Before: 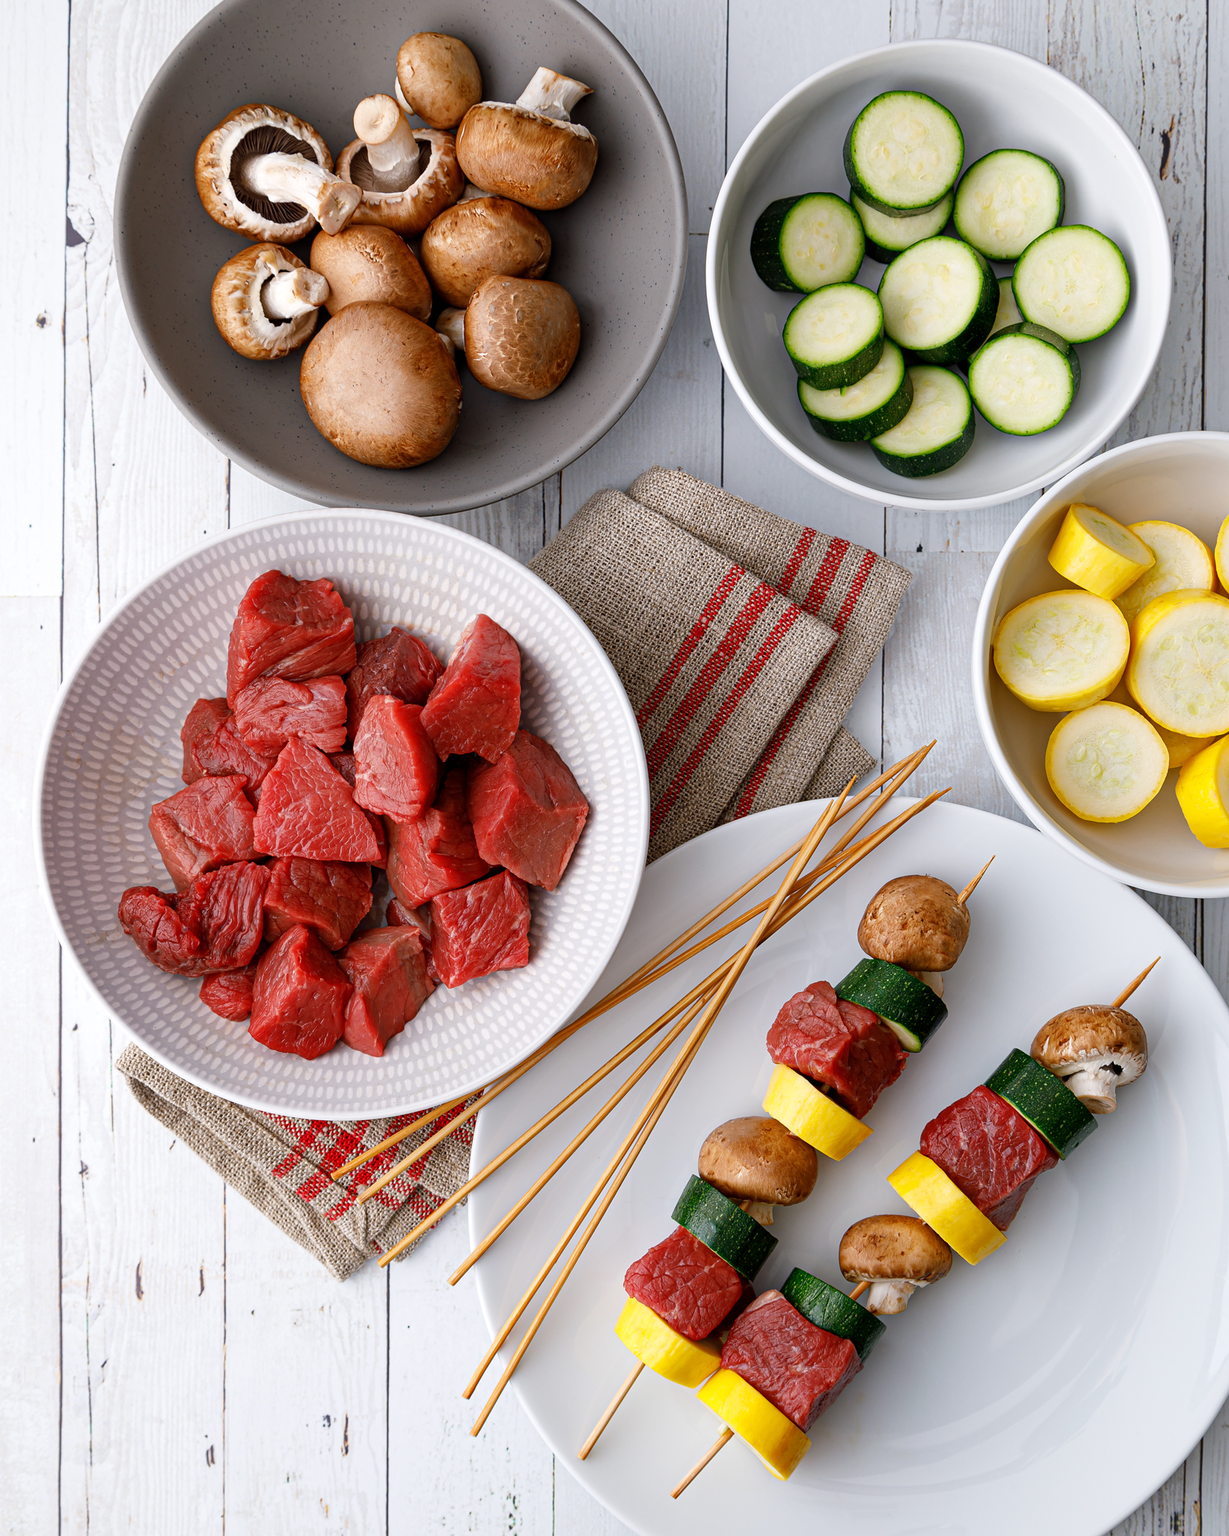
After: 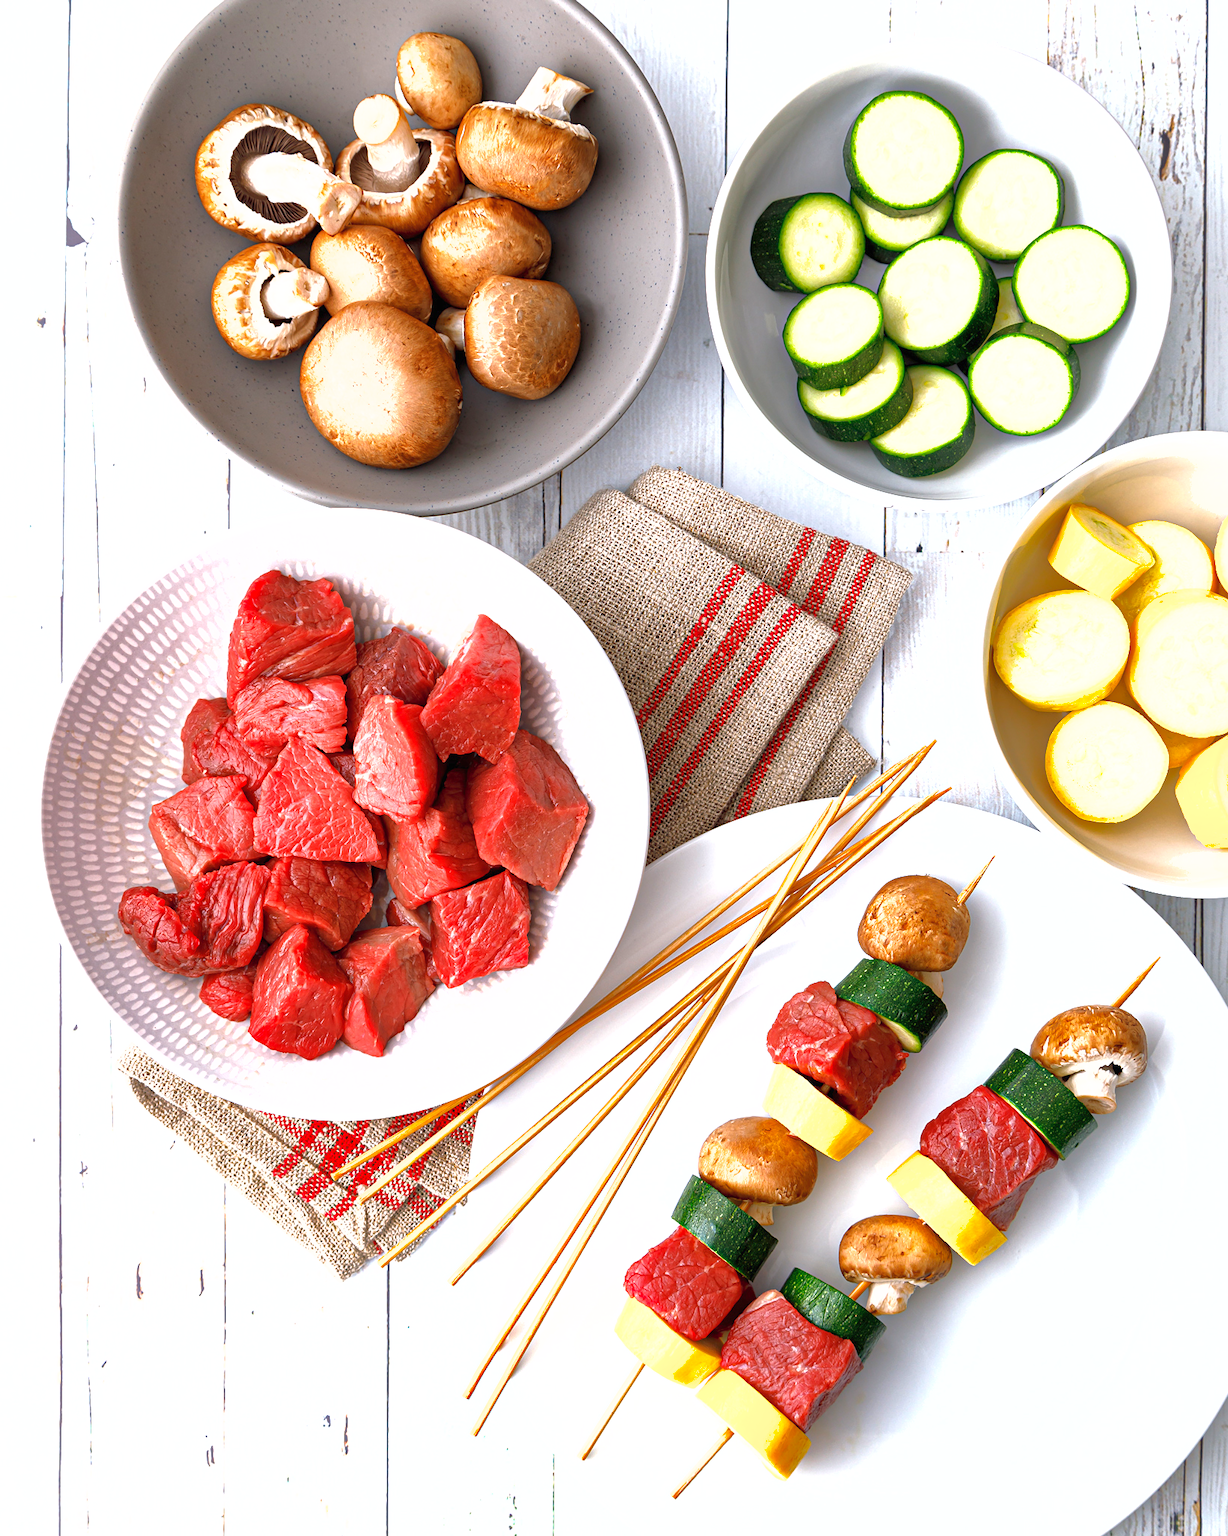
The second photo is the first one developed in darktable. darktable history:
shadows and highlights: on, module defaults
exposure: black level correction 0, exposure 1.2 EV, compensate highlight preservation false
